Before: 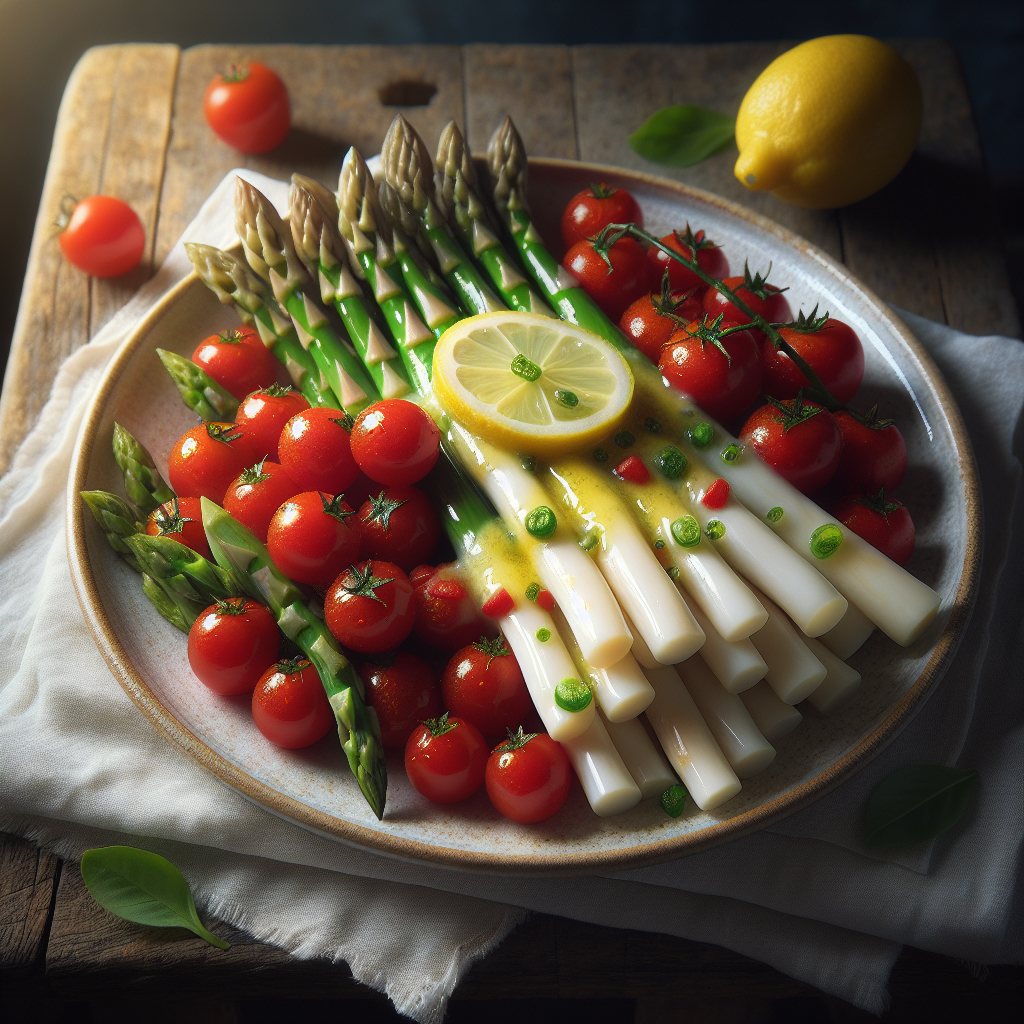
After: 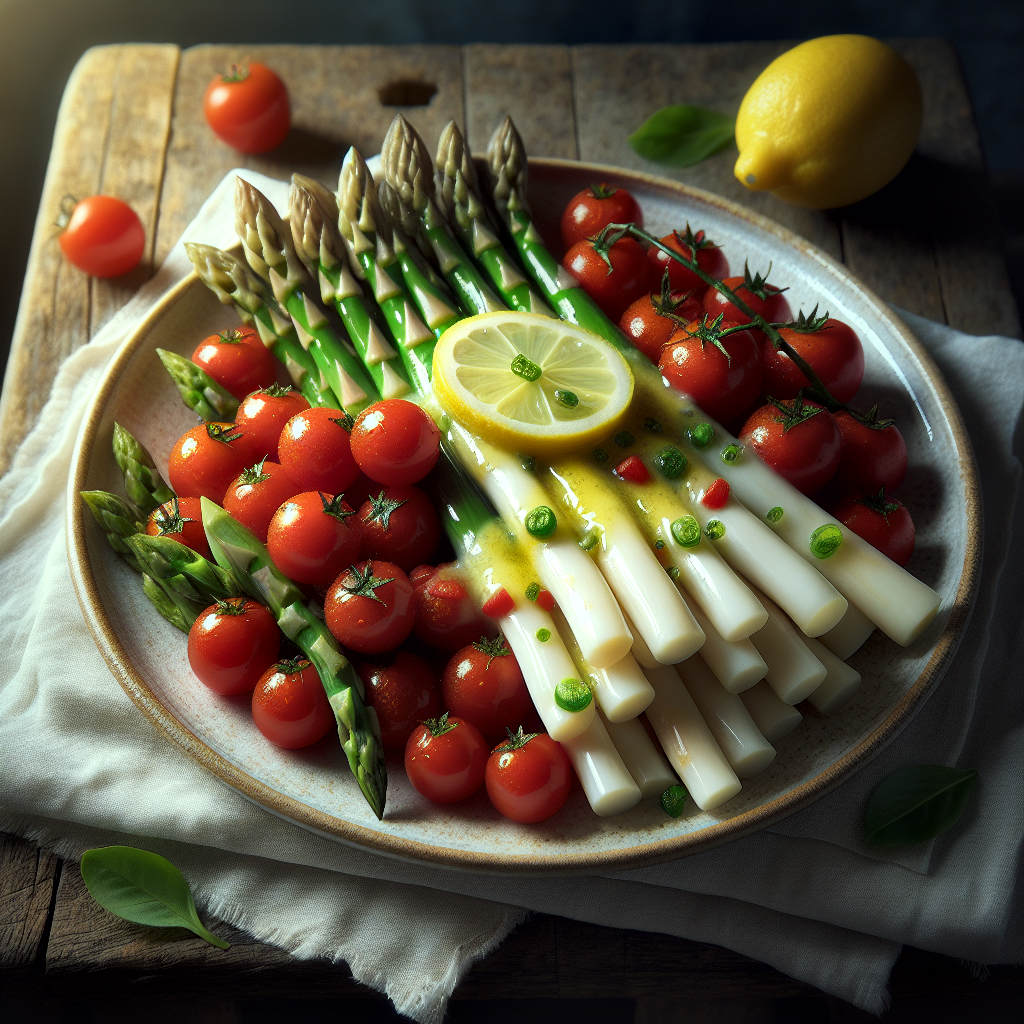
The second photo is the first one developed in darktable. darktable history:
color correction: highlights a* -8, highlights b* 3.1
local contrast: mode bilateral grid, contrast 25, coarseness 47, detail 151%, midtone range 0.2
